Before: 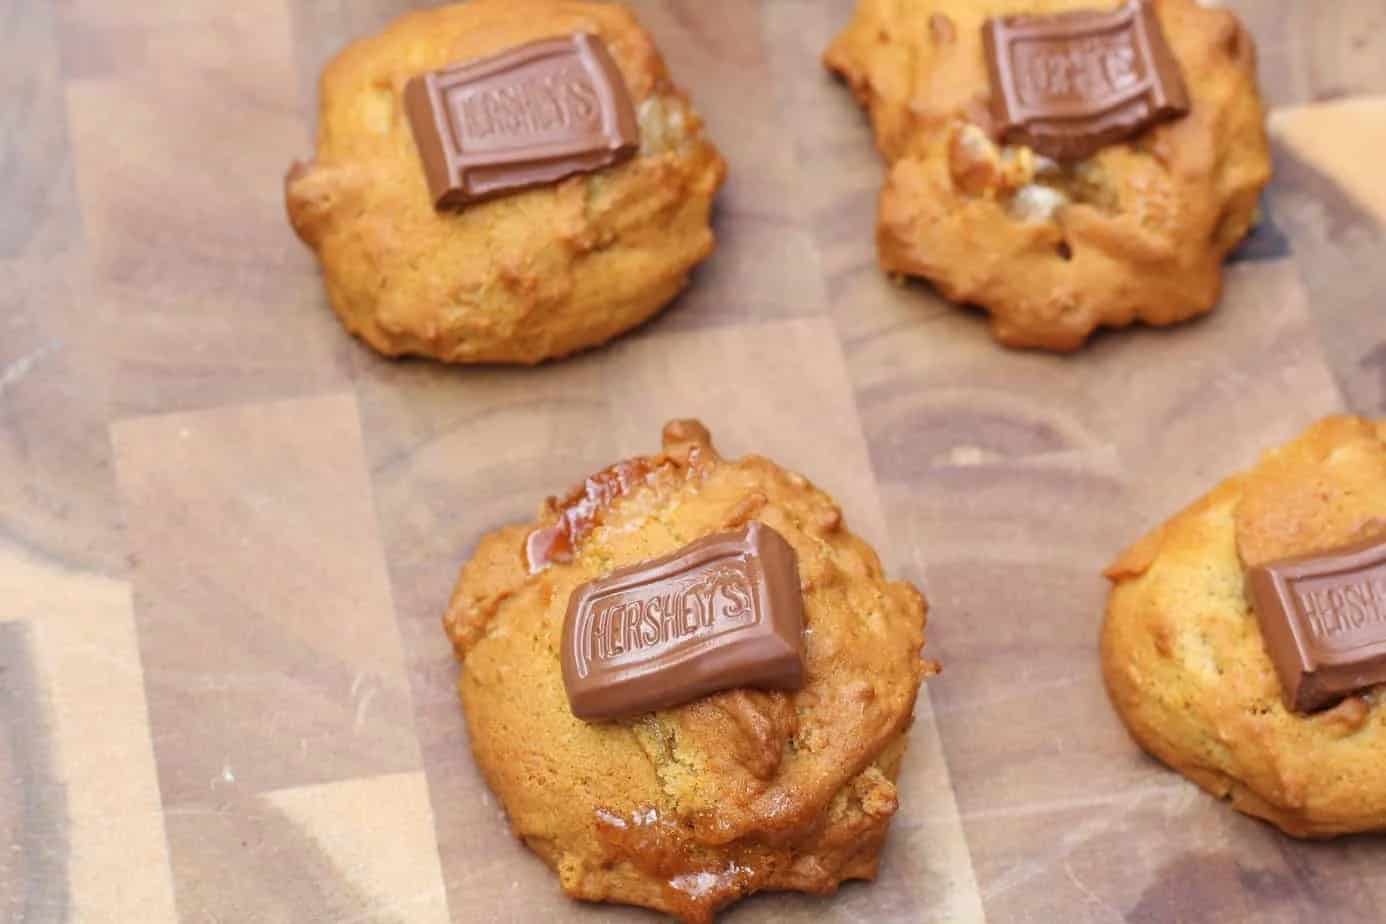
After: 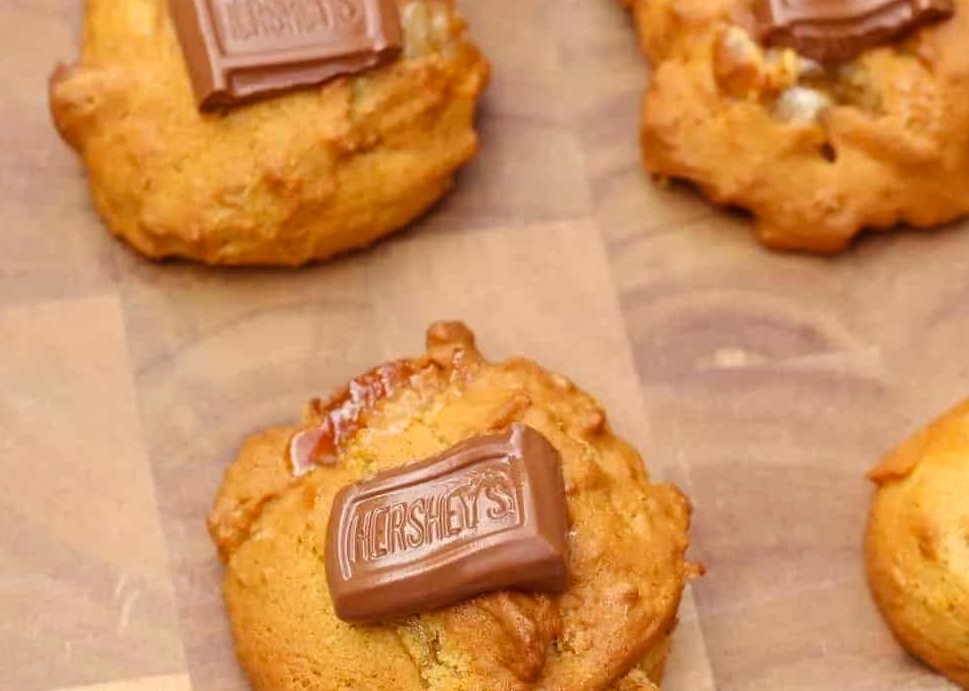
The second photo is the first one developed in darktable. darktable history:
crop and rotate: left 17.046%, top 10.659%, right 12.989%, bottom 14.553%
color balance rgb: shadows lift › chroma 4.41%, shadows lift › hue 27°, power › chroma 2.5%, power › hue 70°, highlights gain › chroma 1%, highlights gain › hue 27°, saturation formula JzAzBz (2021)
